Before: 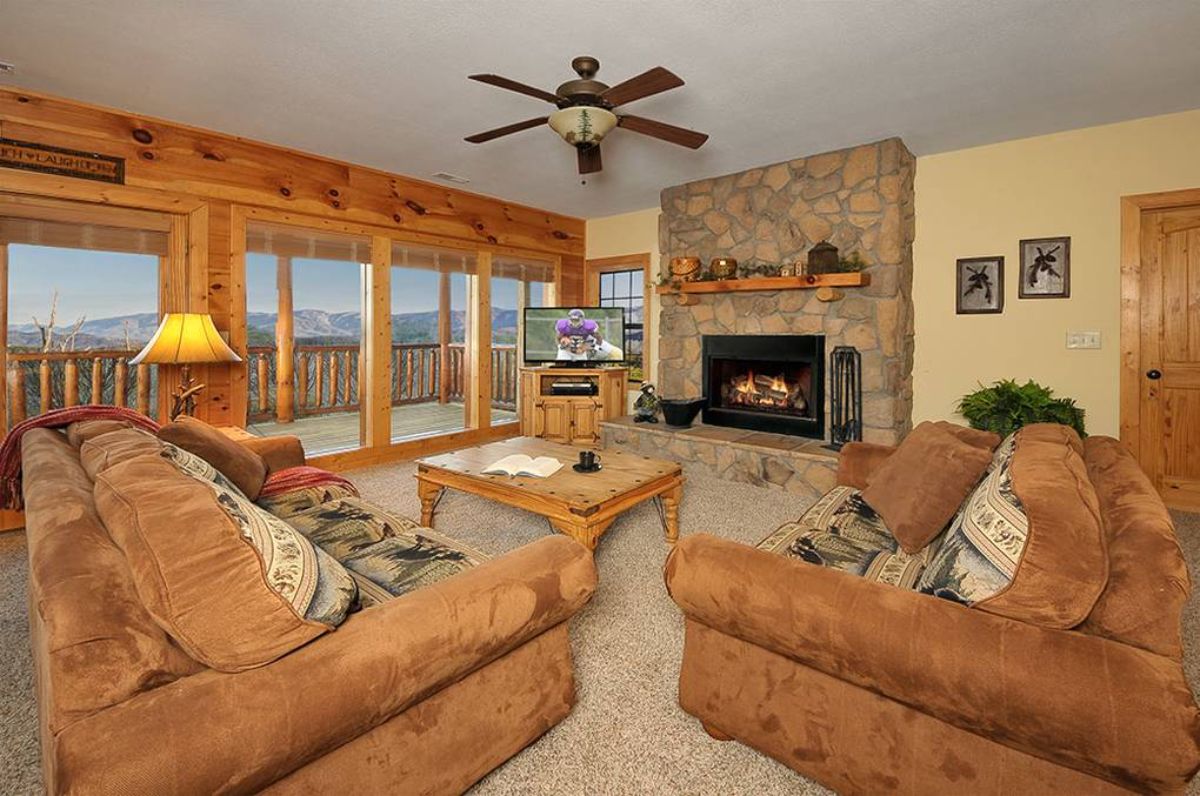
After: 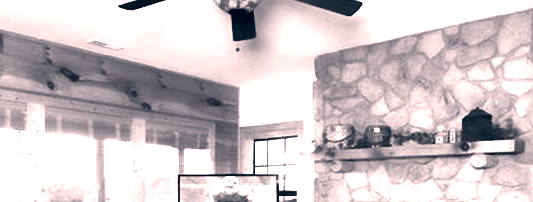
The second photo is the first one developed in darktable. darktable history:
exposure: black level correction 0.005, exposure 2.085 EV, compensate highlight preservation false
contrast equalizer: y [[0.5, 0.542, 0.583, 0.625, 0.667, 0.708], [0.5 ×6], [0.5 ×6], [0, 0.033, 0.067, 0.1, 0.133, 0.167], [0, 0.05, 0.1, 0.15, 0.2, 0.25]], mix -0.986
levels: mode automatic, levels [0, 0.48, 0.961]
color correction: highlights a* 13.9, highlights b* 6.15, shadows a* -5.44, shadows b* -15.92, saturation 0.873
contrast brightness saturation: contrast -0.036, brightness -0.596, saturation -0.997
crop: left 28.911%, top 16.803%, right 26.631%, bottom 57.751%
